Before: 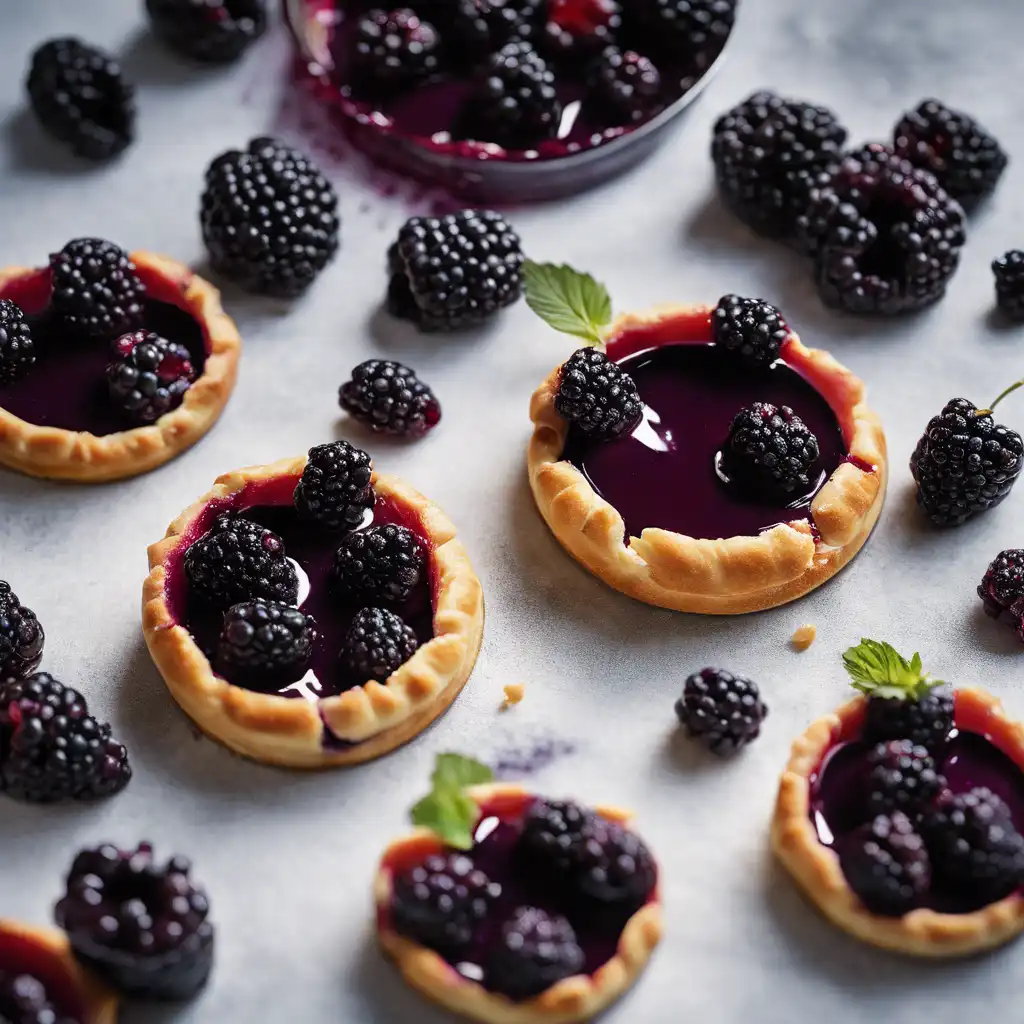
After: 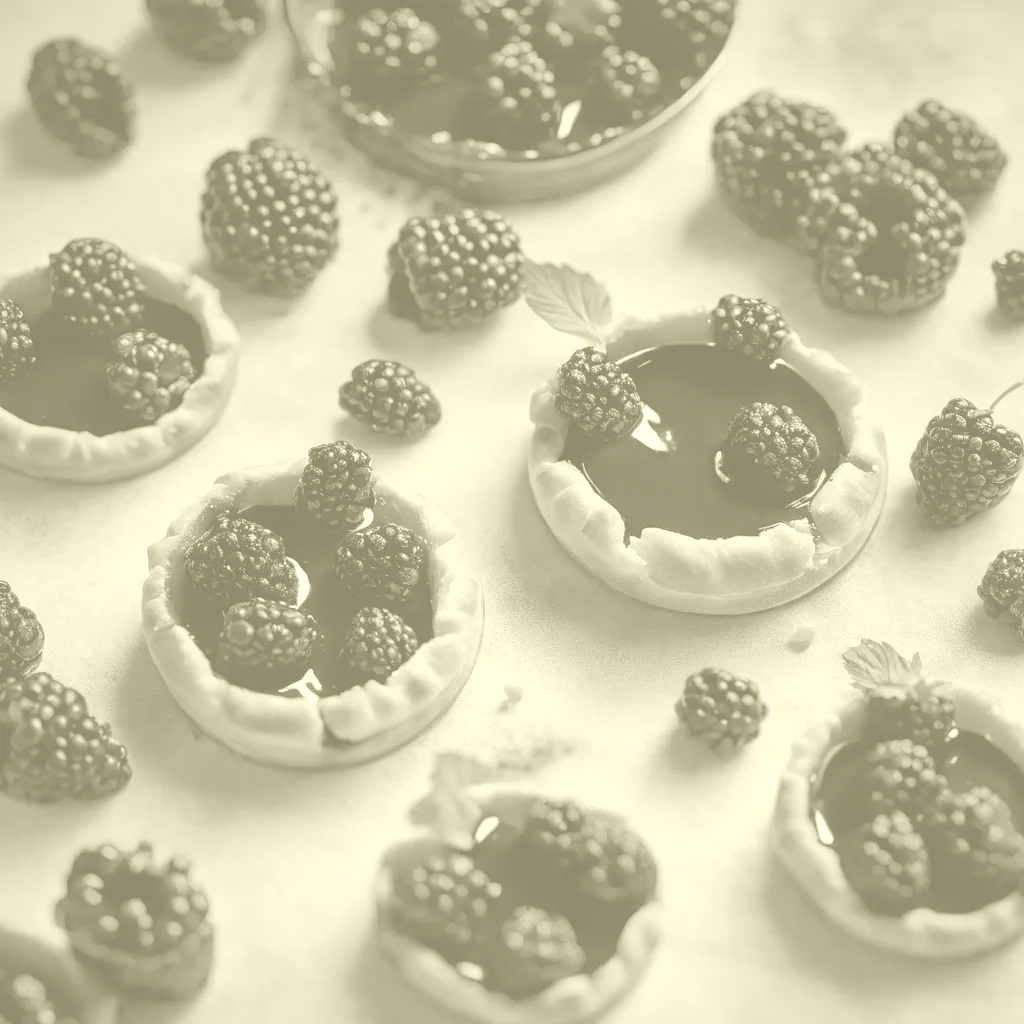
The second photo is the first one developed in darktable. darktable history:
shadows and highlights: on, module defaults
colorize: hue 43.2°, saturation 40%, version 1
color balance: mode lift, gamma, gain (sRGB)
